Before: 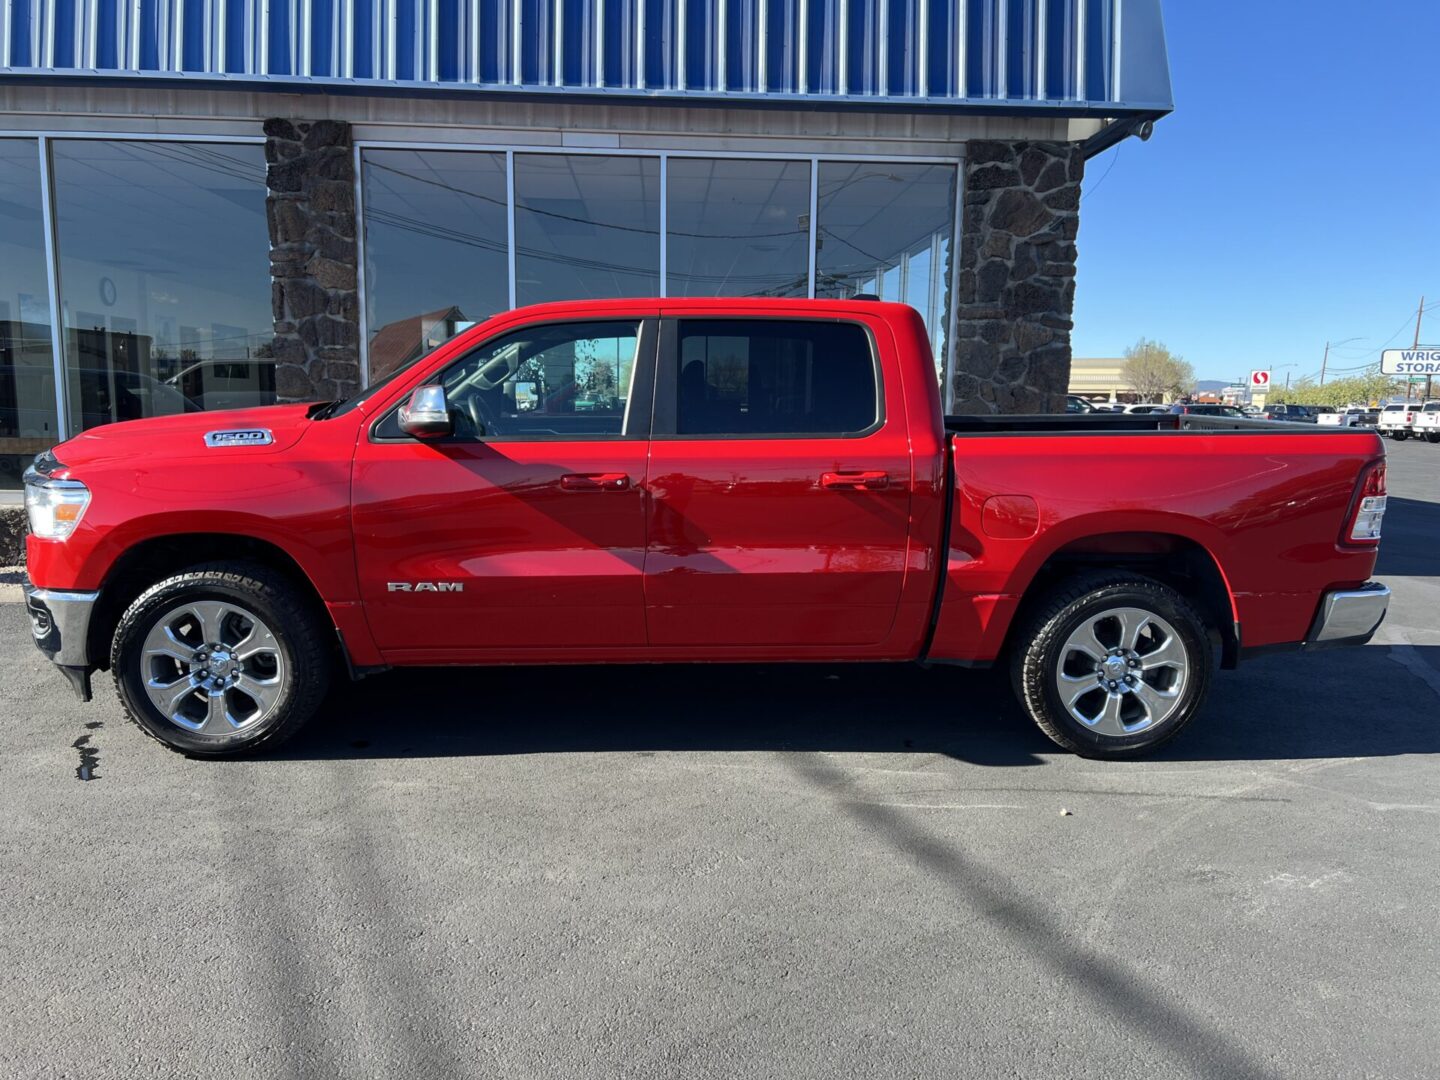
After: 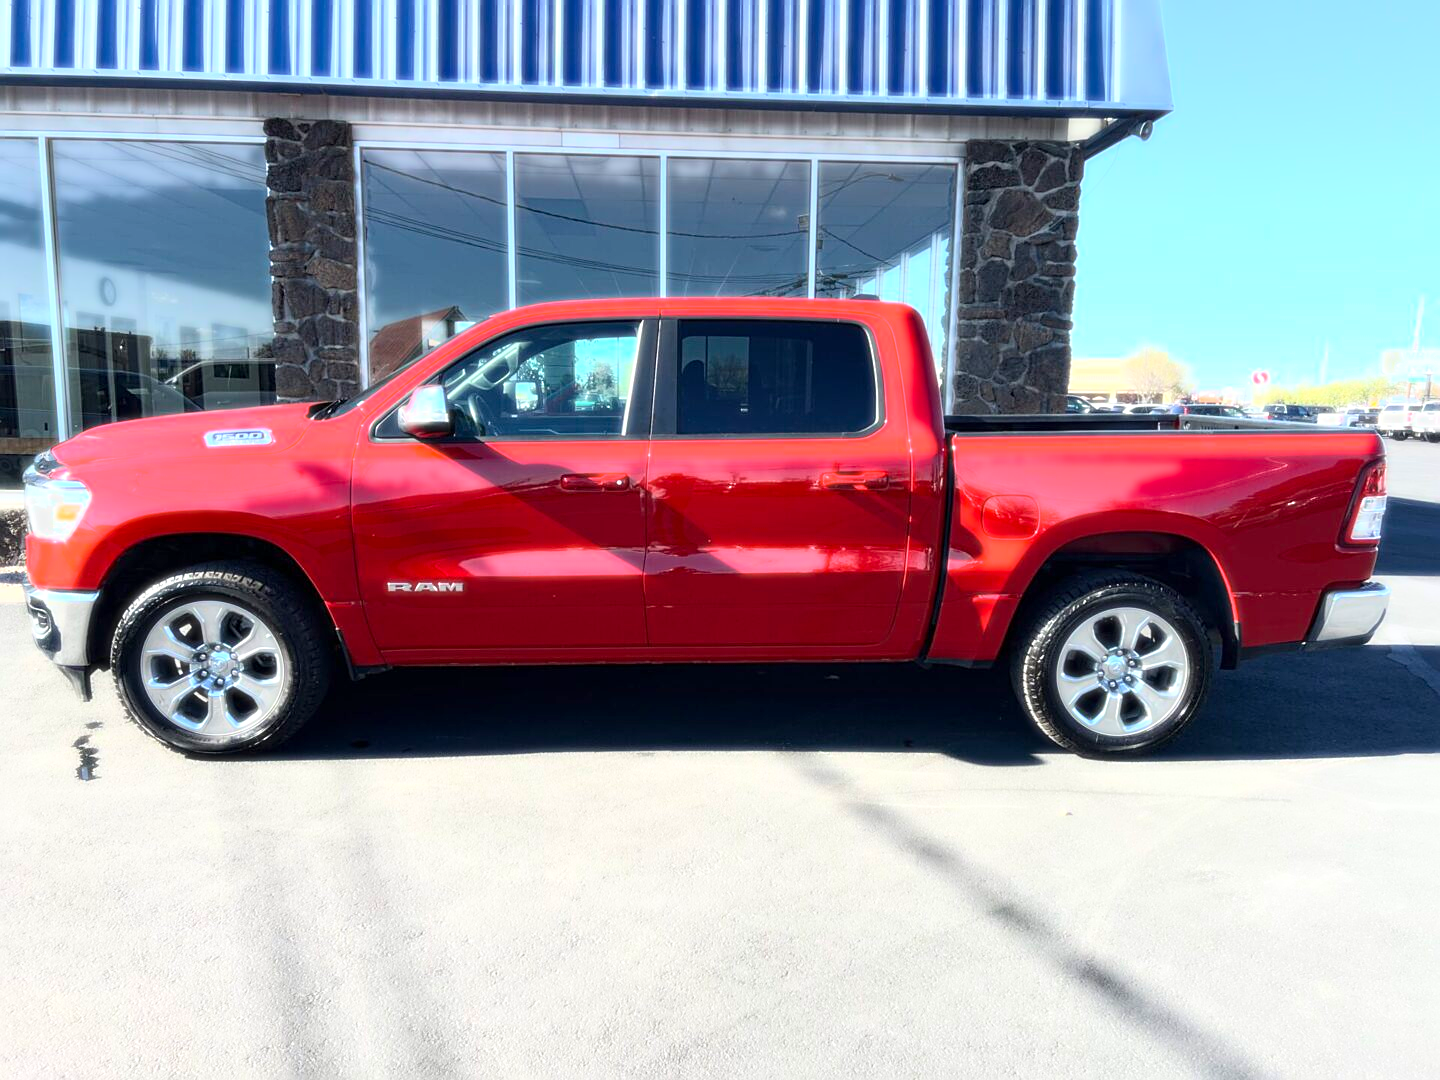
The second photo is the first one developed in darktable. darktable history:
bloom: size 0%, threshold 54.82%, strength 8.31%
exposure: exposure 0.648 EV, compensate highlight preservation false
sharpen: on, module defaults
